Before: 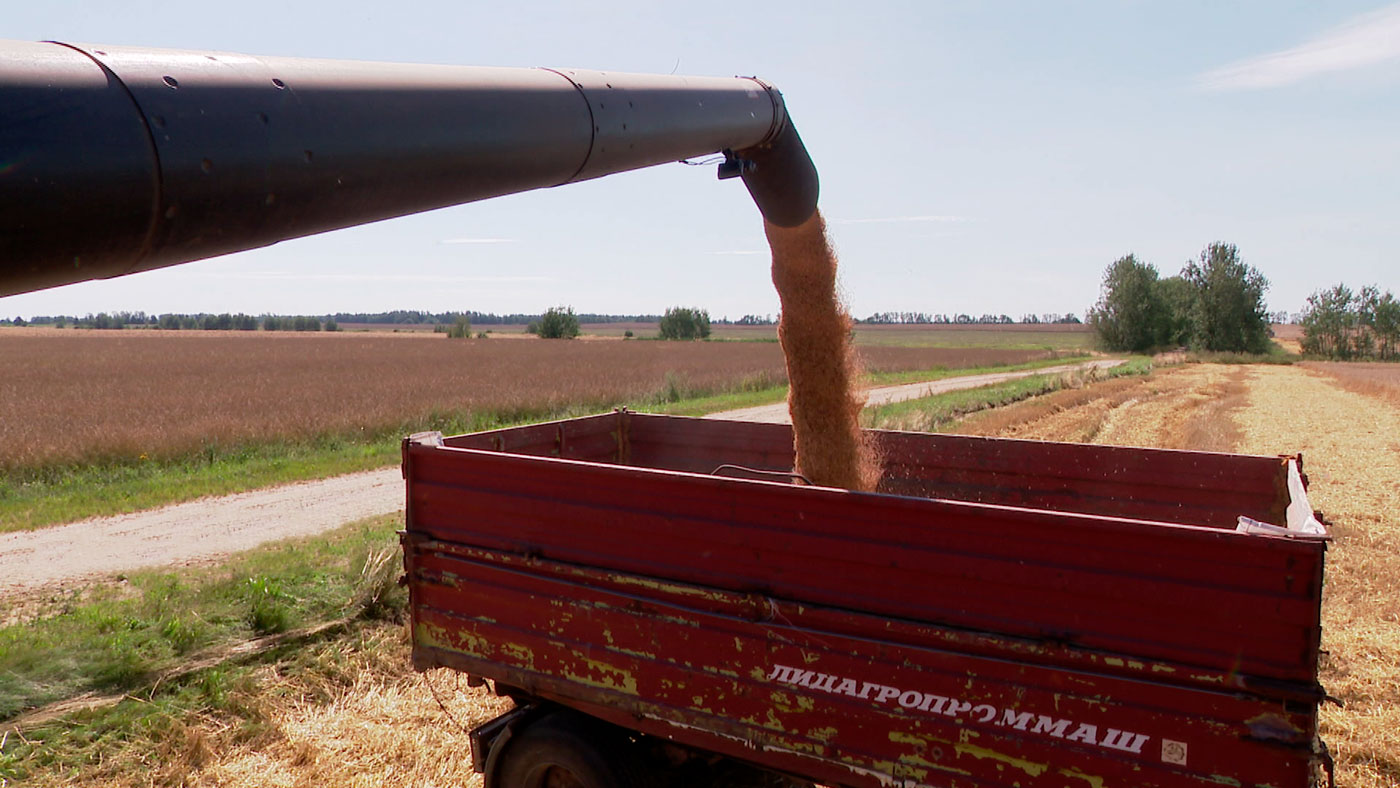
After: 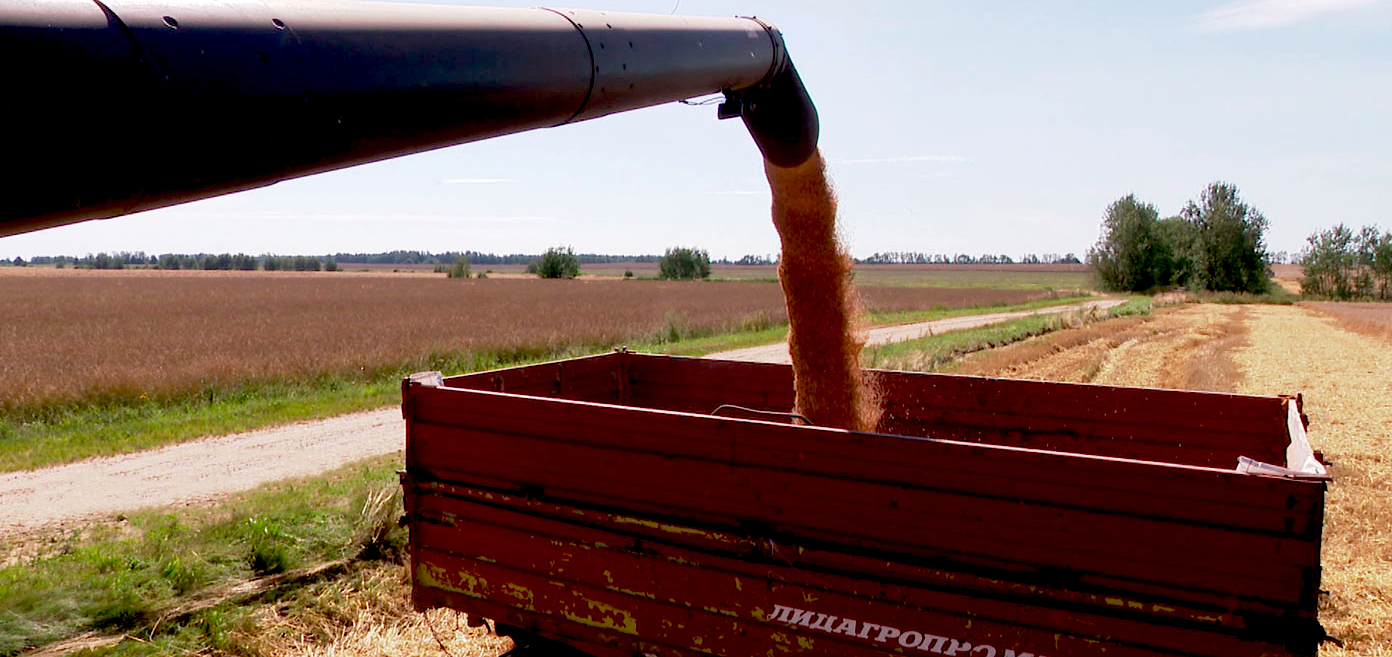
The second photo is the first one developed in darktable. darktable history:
crop: top 7.625%, bottom 8.027%
rotate and perspective: crop left 0, crop top 0
exposure: black level correction 0.025, exposure 0.182 EV, compensate highlight preservation false
